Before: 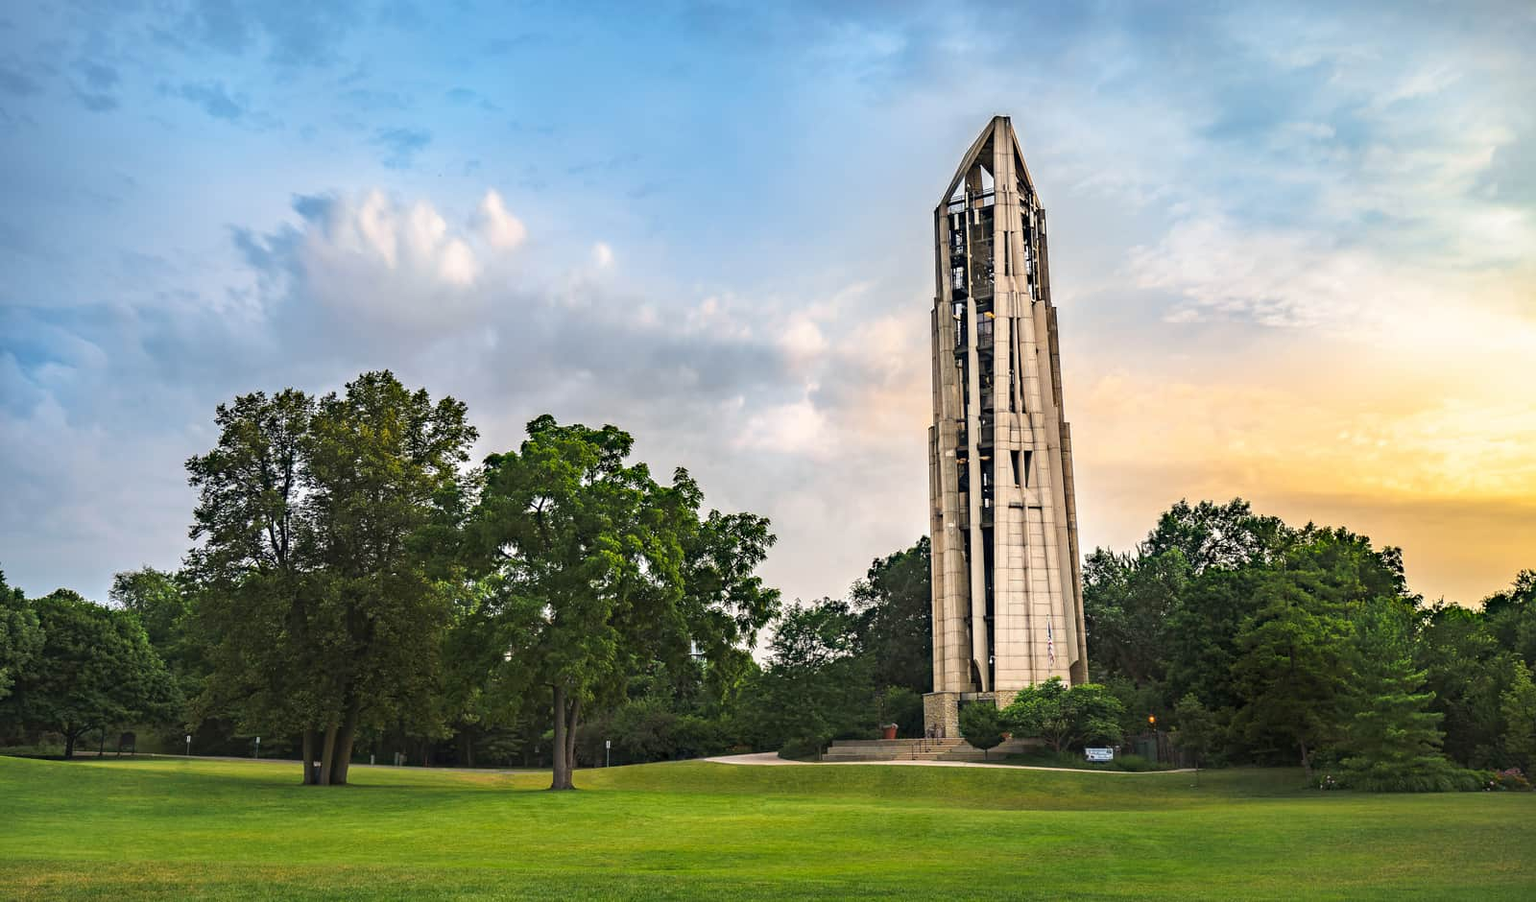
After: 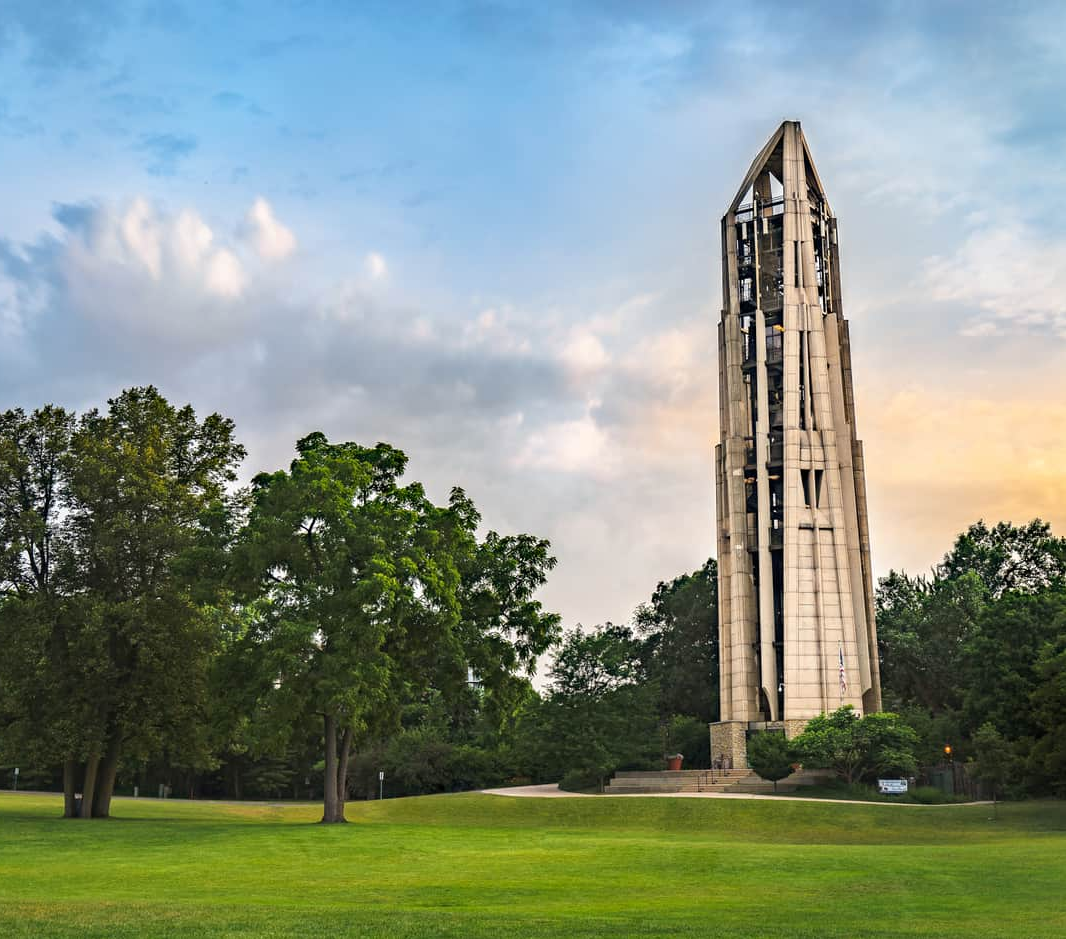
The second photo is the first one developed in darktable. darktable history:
crop and rotate: left 15.754%, right 17.579%
white balance: emerald 1
